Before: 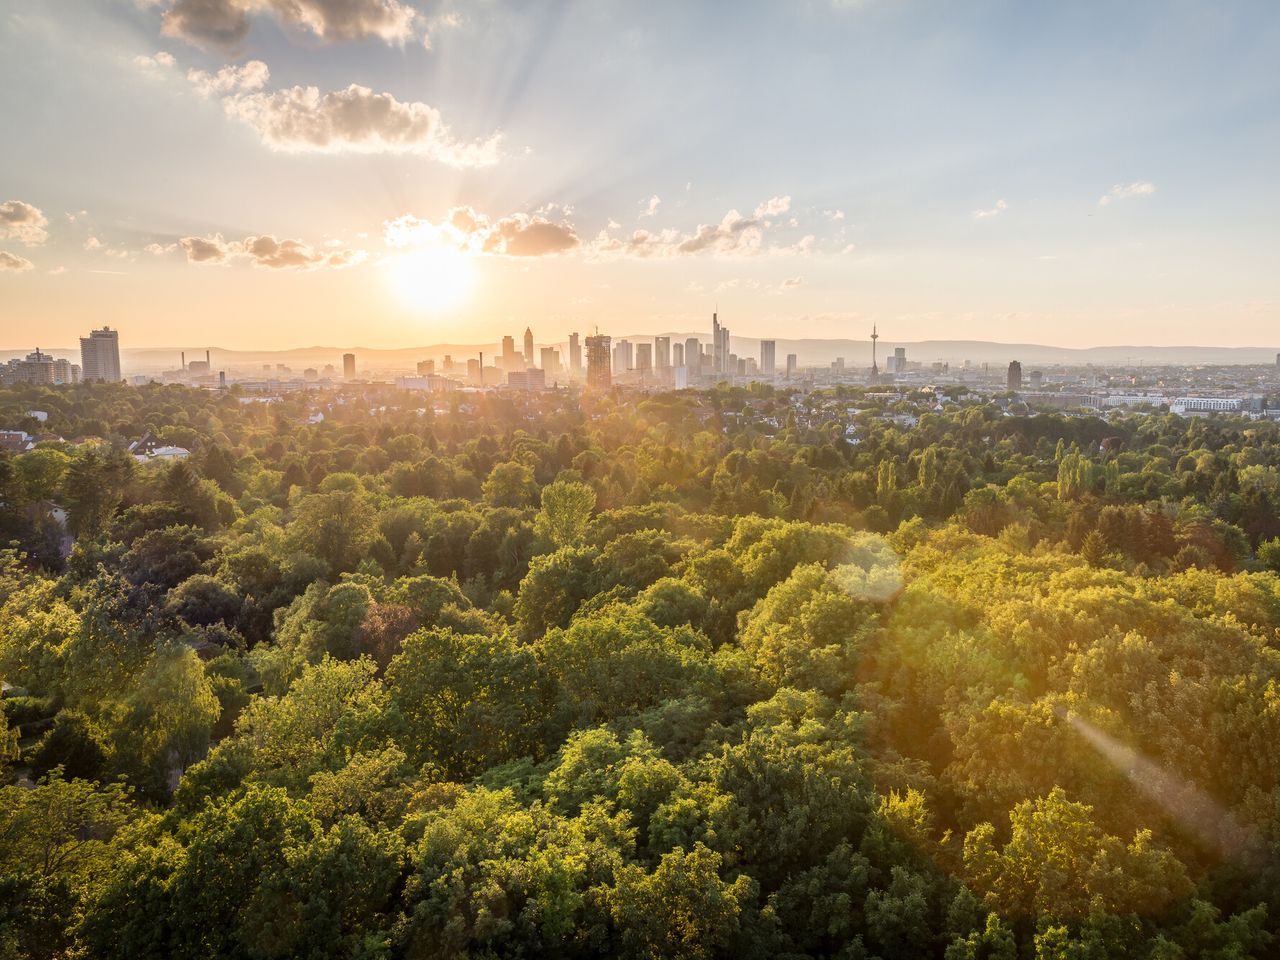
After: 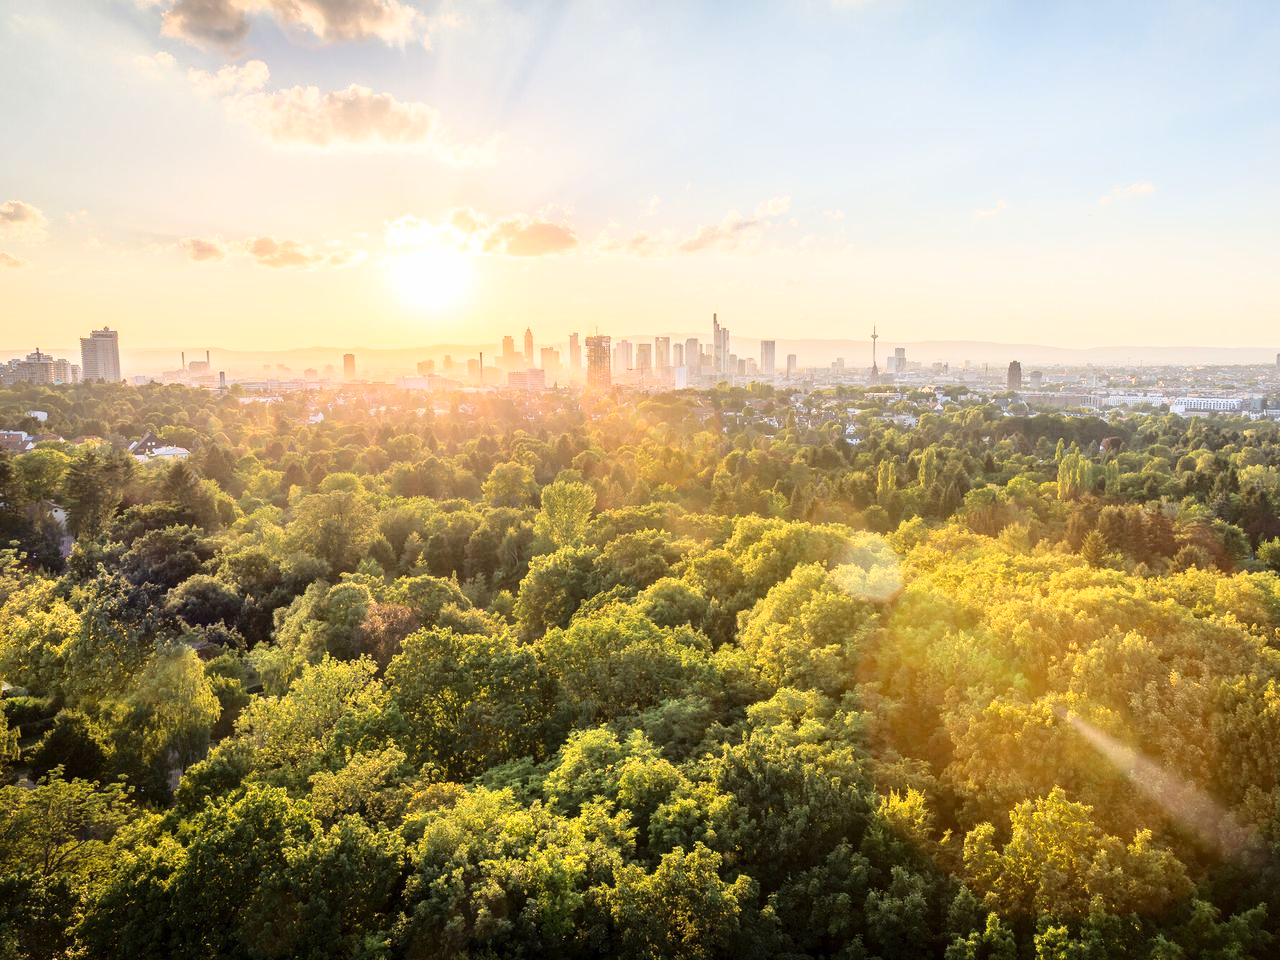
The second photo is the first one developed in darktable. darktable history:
color correction: highlights b* -0.019
base curve: curves: ch0 [(0, 0) (0.028, 0.03) (0.121, 0.232) (0.46, 0.748) (0.859, 0.968) (1, 1)]
